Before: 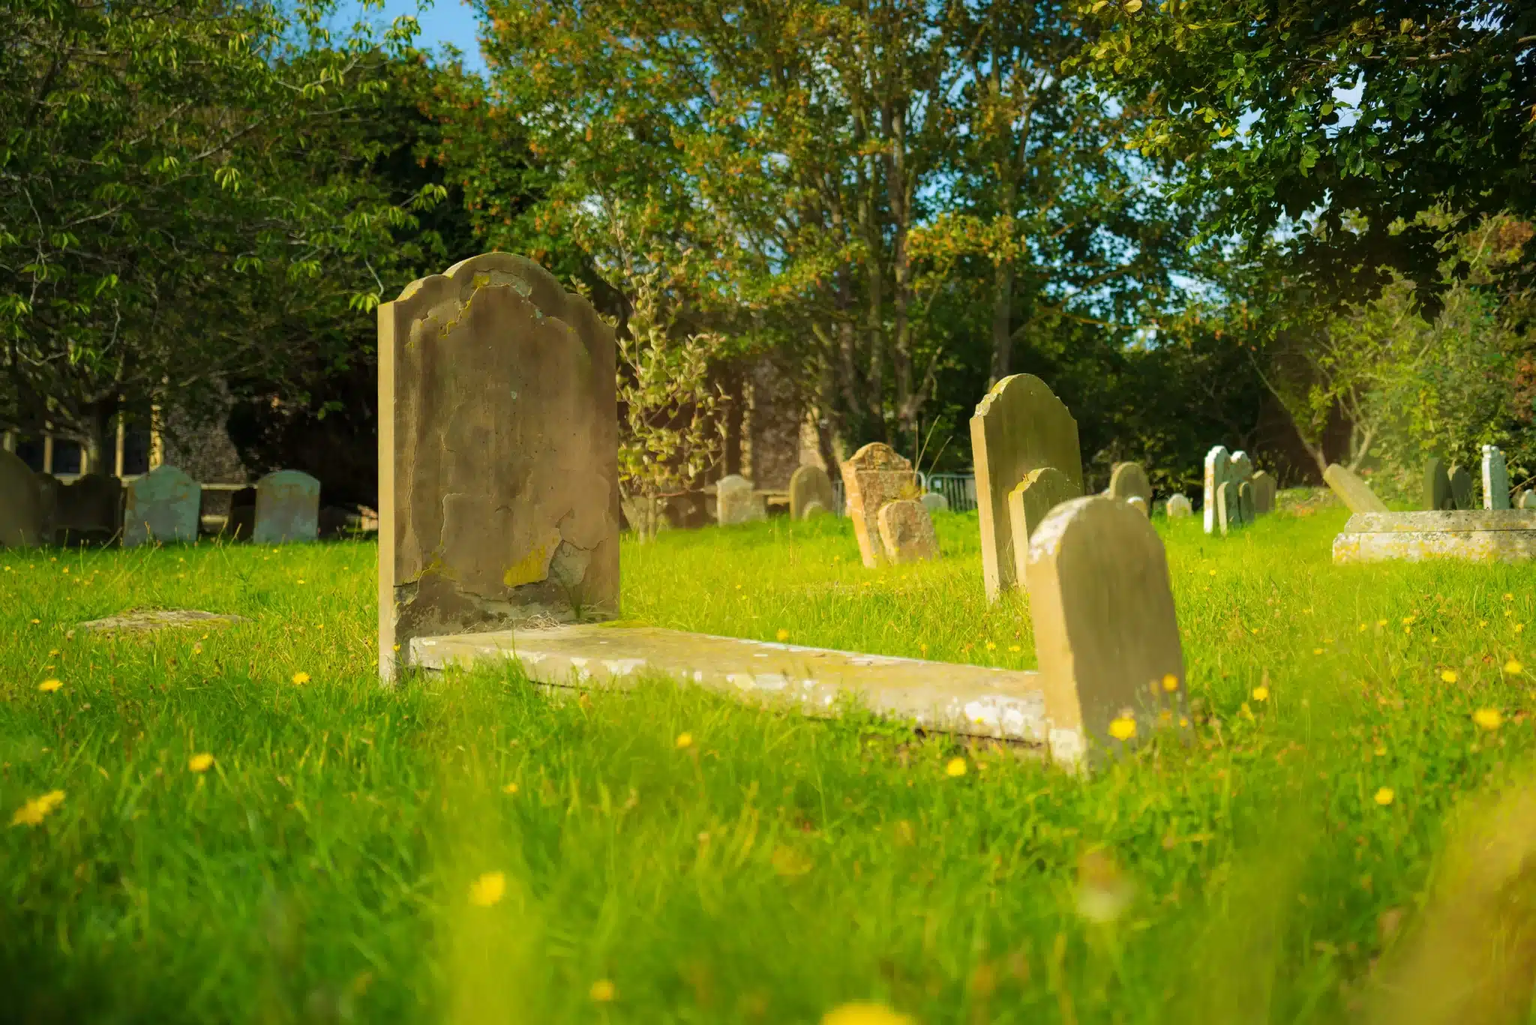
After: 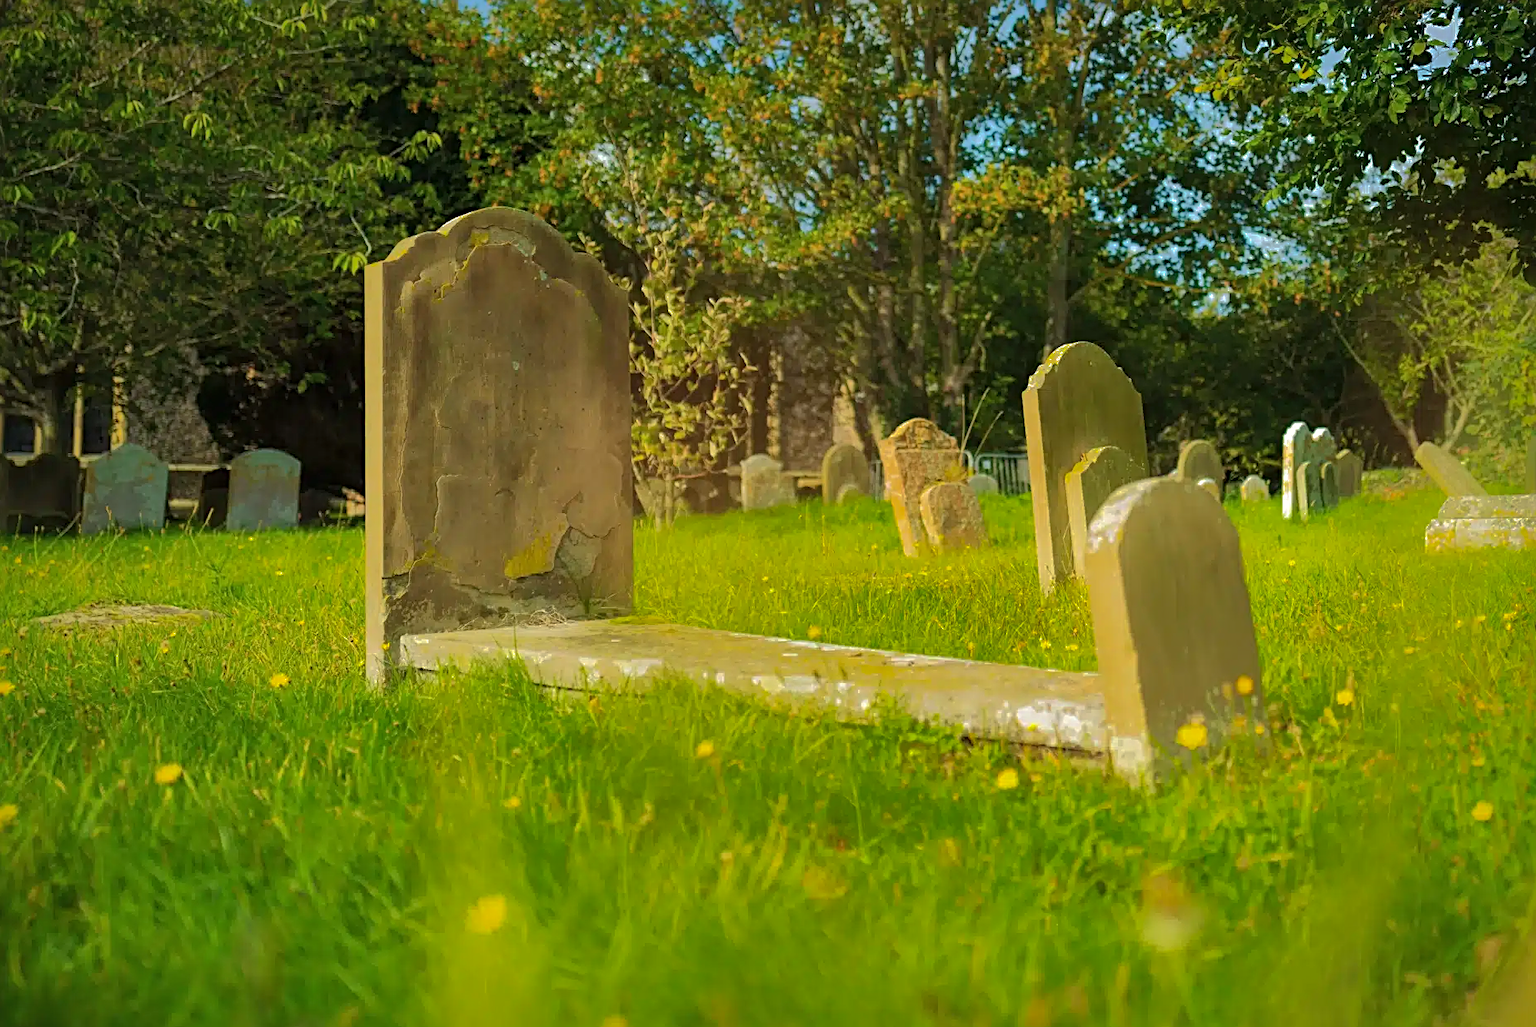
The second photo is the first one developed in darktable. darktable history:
shadows and highlights: shadows 38.19, highlights -75.94
sharpen: radius 3.138
crop: left 3.271%, top 6.465%, right 6.663%, bottom 3.255%
